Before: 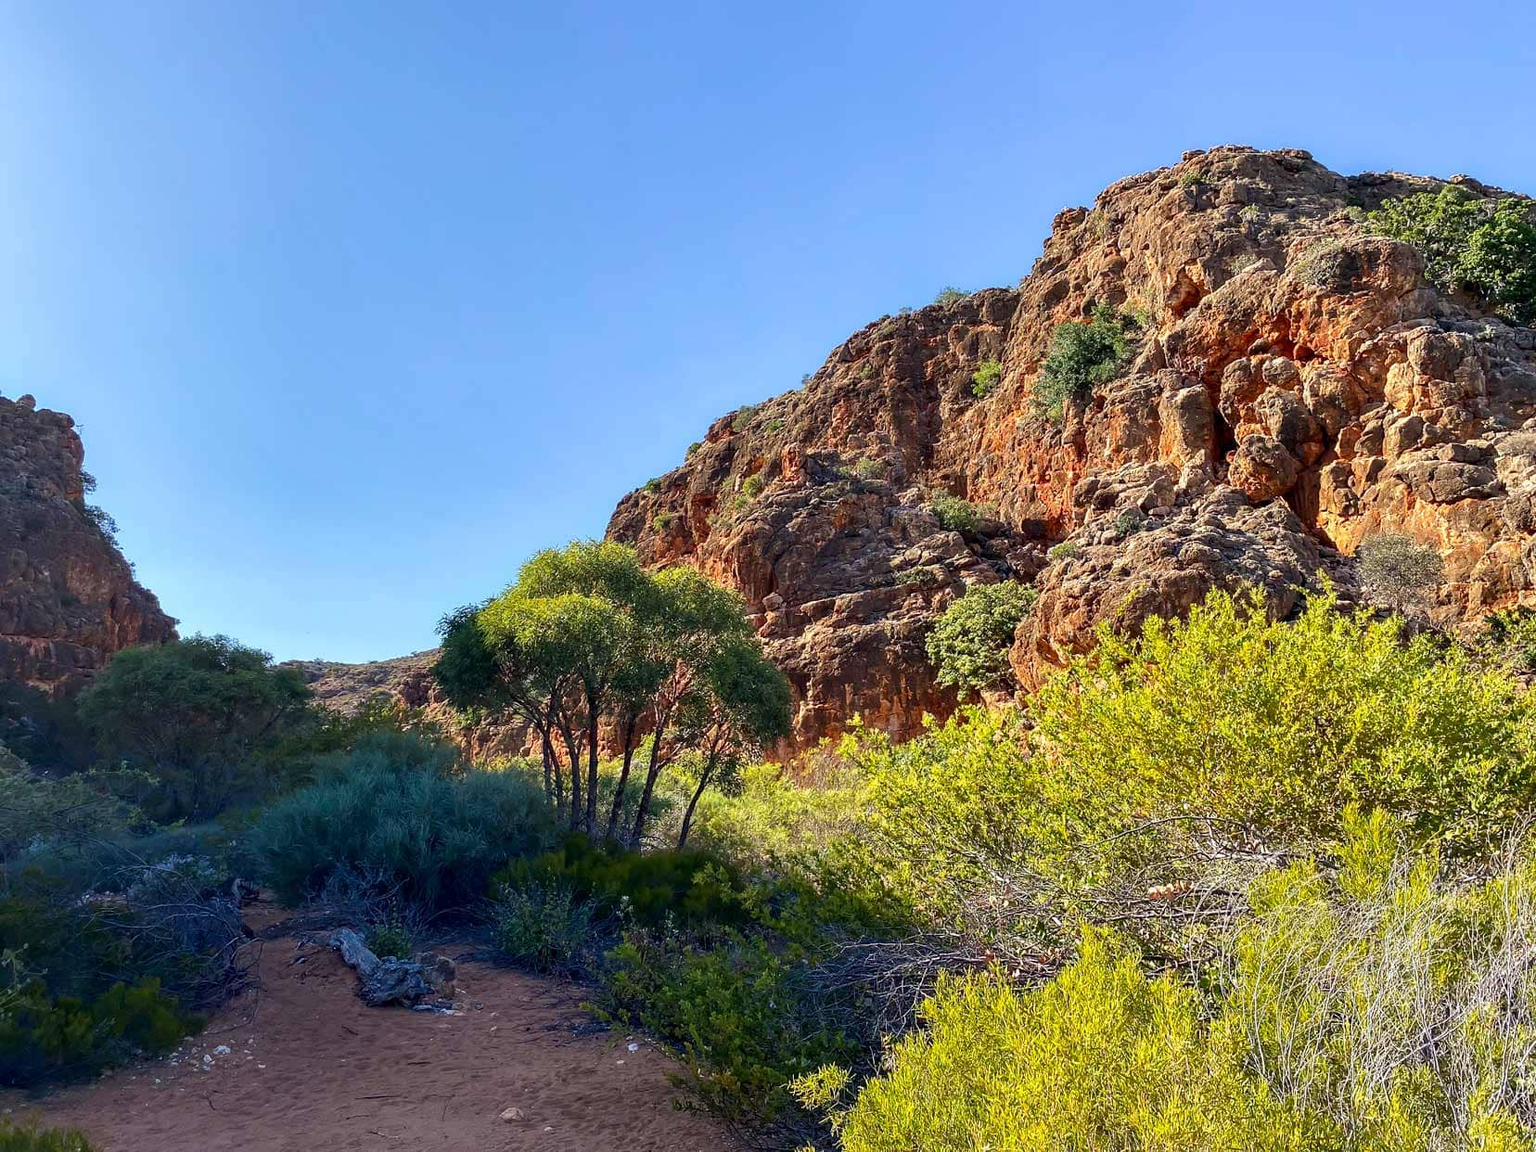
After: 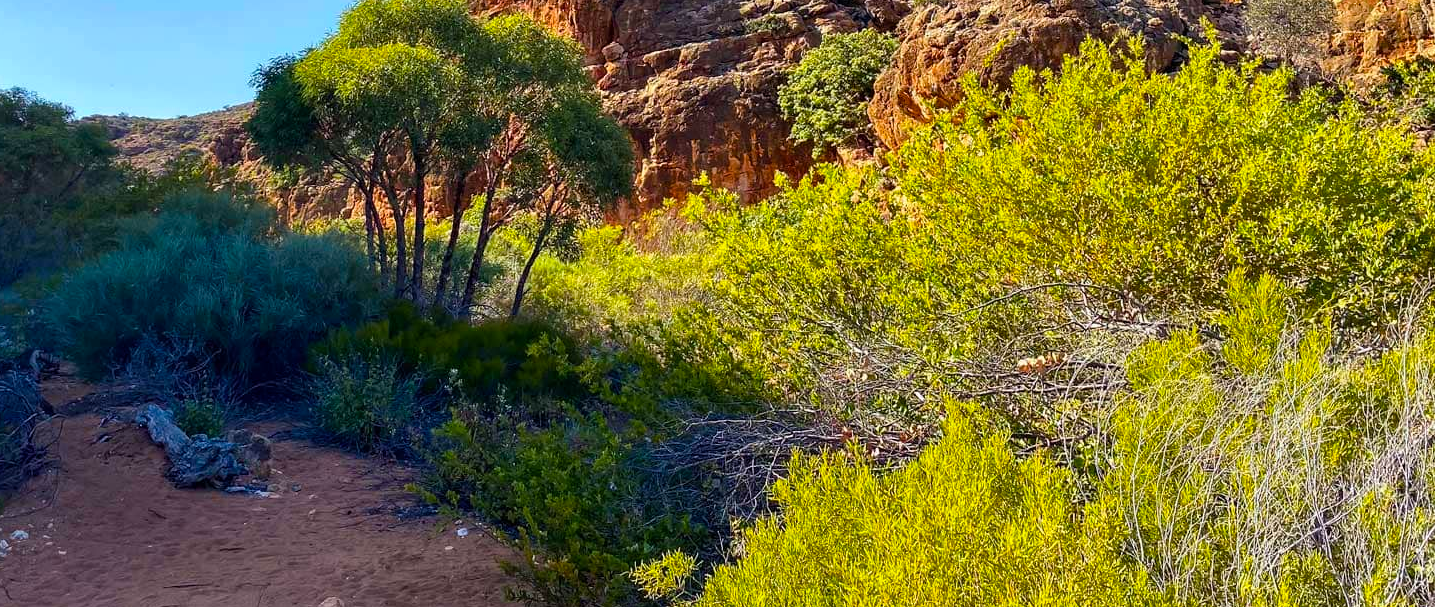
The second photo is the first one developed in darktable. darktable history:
crop and rotate: left 13.306%, top 48.129%, bottom 2.928%
color balance rgb: perceptual saturation grading › global saturation 20%, global vibrance 20%
